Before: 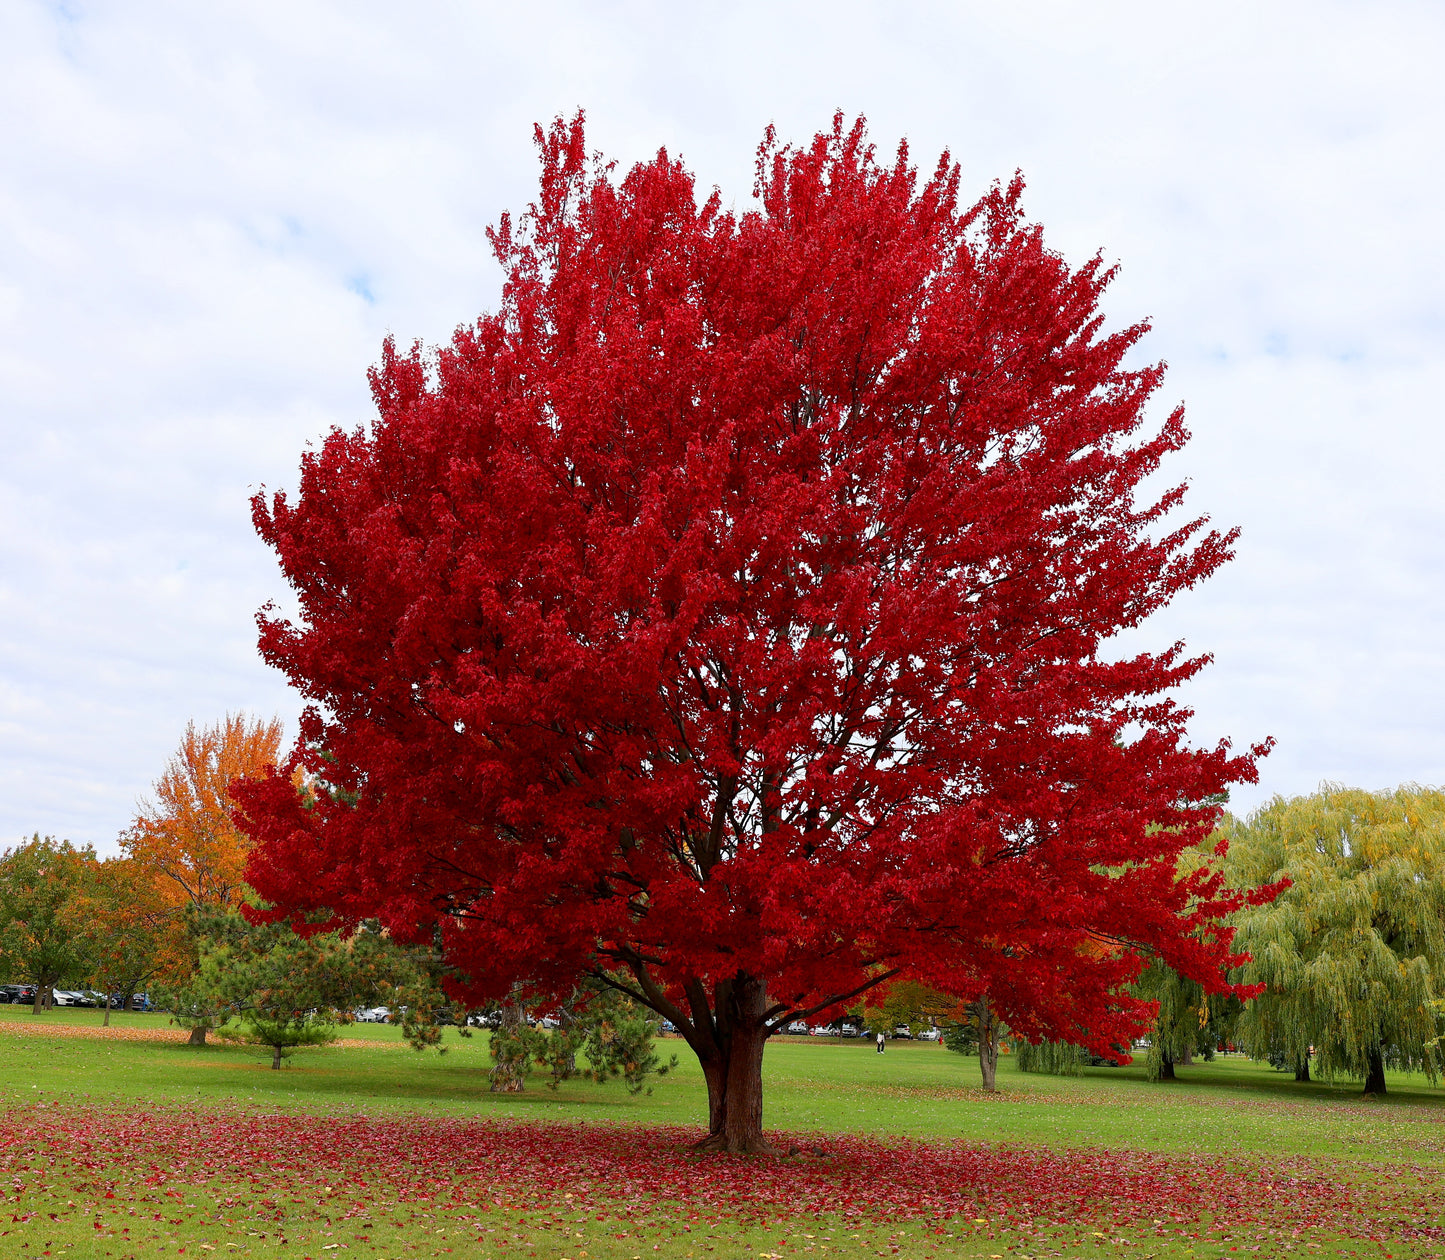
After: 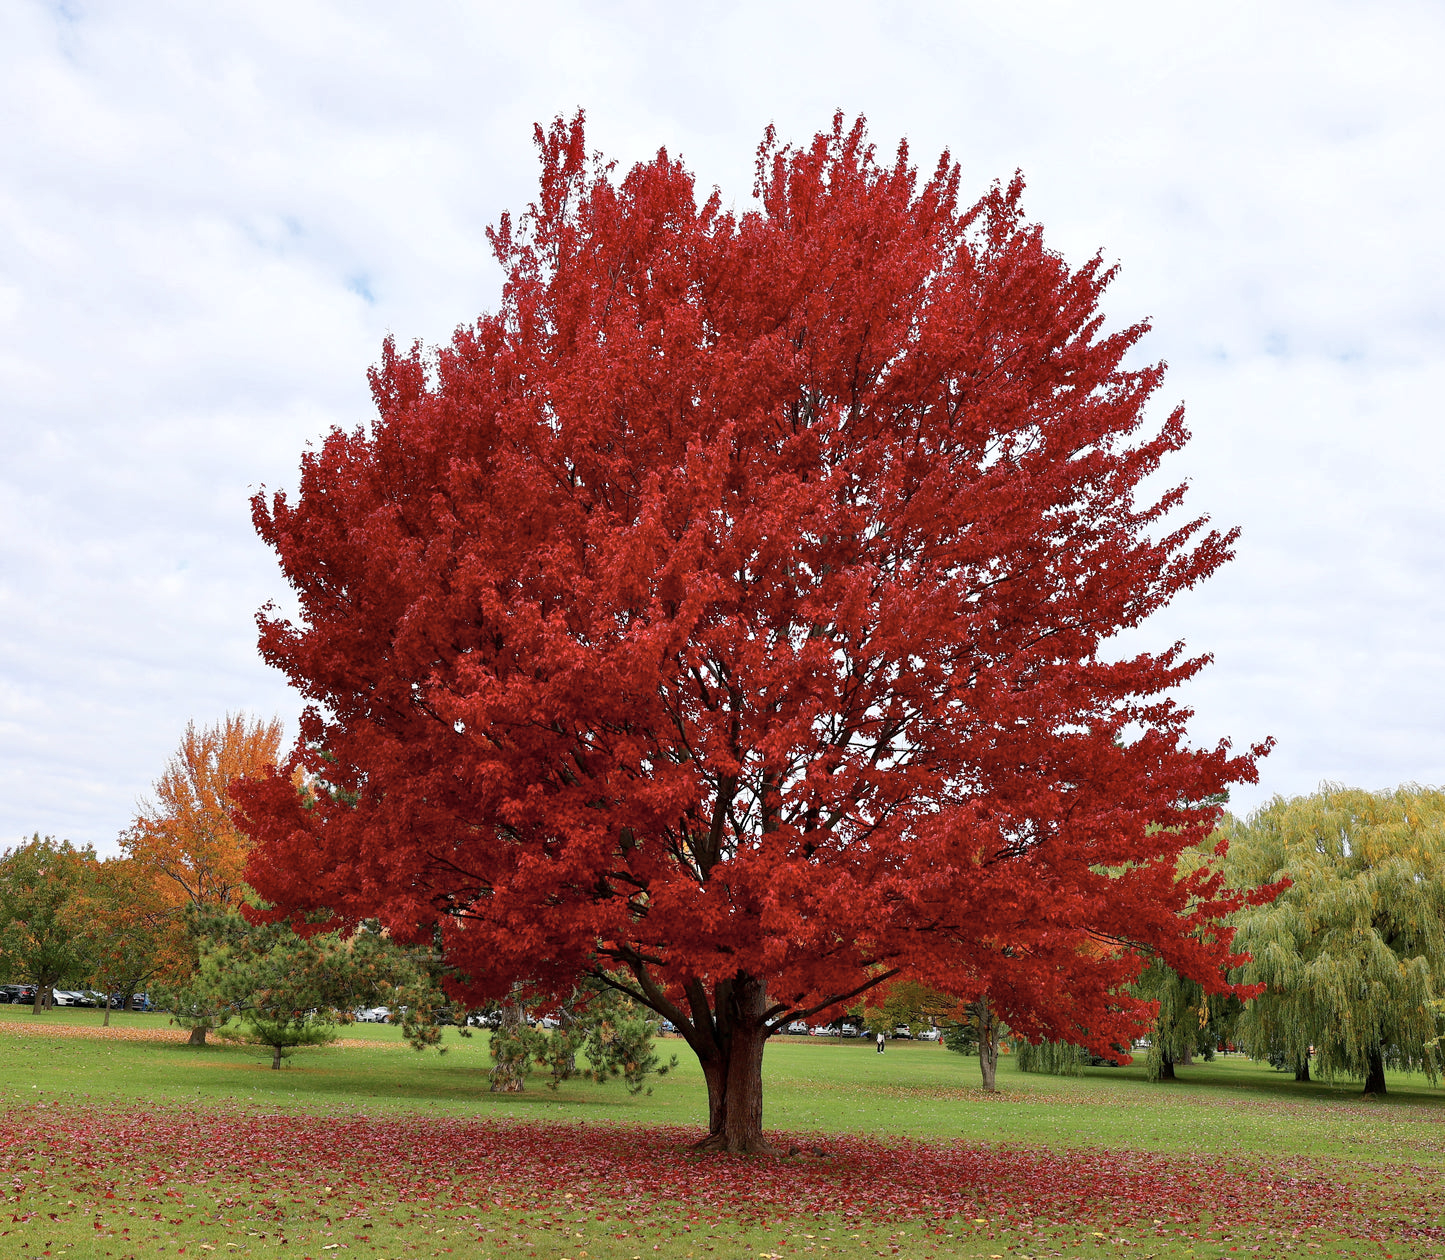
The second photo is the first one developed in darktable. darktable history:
shadows and highlights: shadows 52.34, highlights -28.23, soften with gaussian
levels: levels [0, 0.492, 0.984]
contrast brightness saturation: saturation -0.17
